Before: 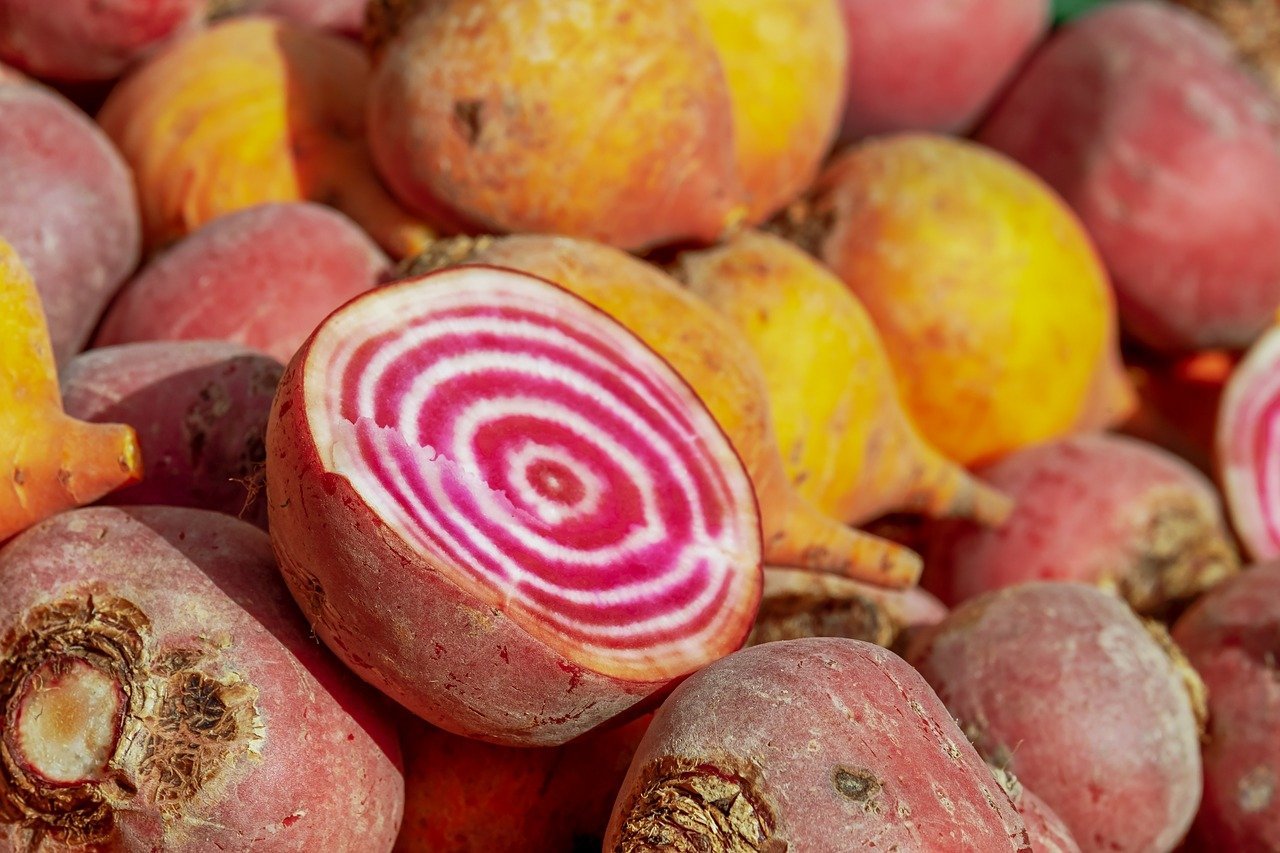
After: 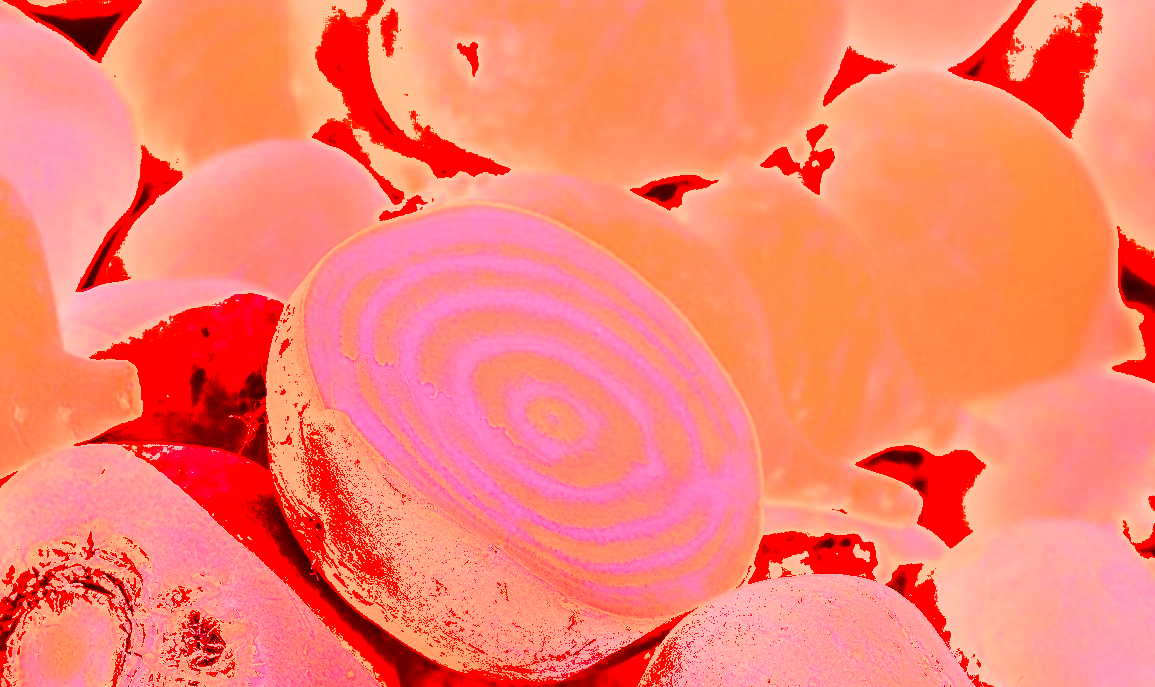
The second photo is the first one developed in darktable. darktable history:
crop: top 7.49%, right 9.717%, bottom 11.943%
white balance: red 4.26, blue 1.802
tone equalizer: on, module defaults
shadows and highlights: low approximation 0.01, soften with gaussian
